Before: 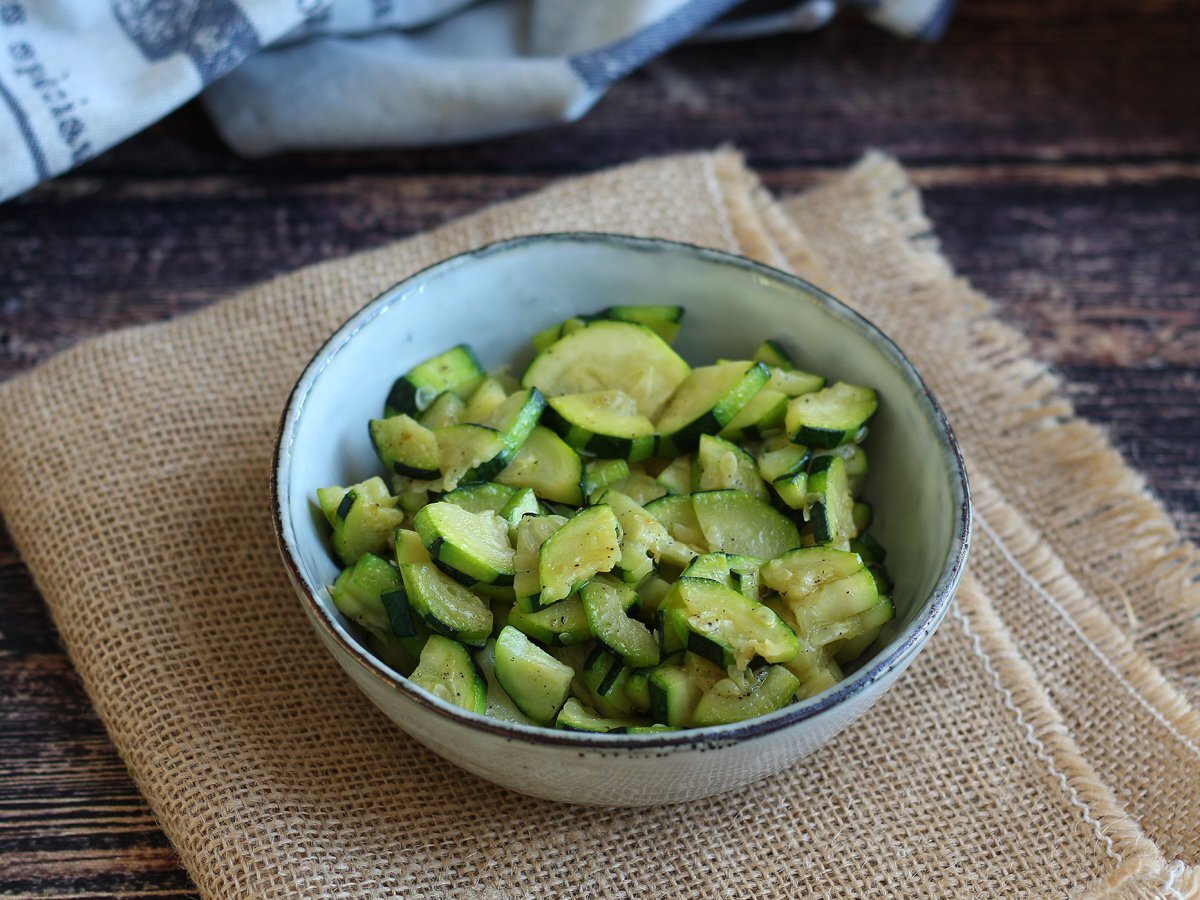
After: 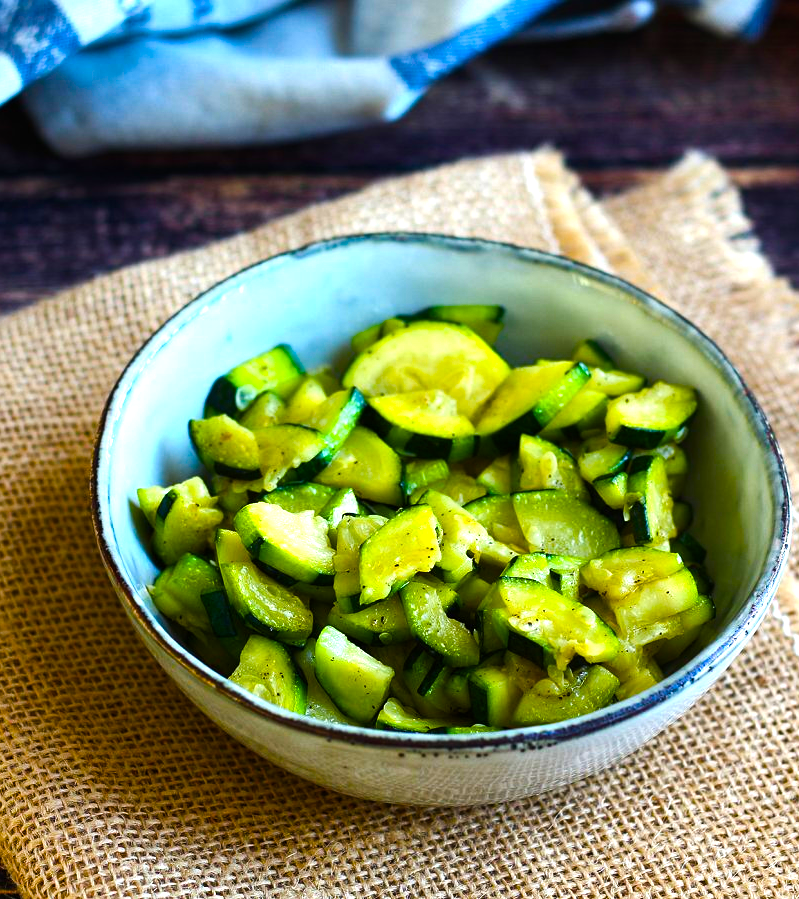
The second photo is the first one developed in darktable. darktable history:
crop and rotate: left 15.055%, right 18.278%
tone equalizer: -8 EV -0.75 EV, -7 EV -0.7 EV, -6 EV -0.6 EV, -5 EV -0.4 EV, -3 EV 0.4 EV, -2 EV 0.6 EV, -1 EV 0.7 EV, +0 EV 0.75 EV, edges refinement/feathering 500, mask exposure compensation -1.57 EV, preserve details no
color balance rgb: linear chroma grading › shadows 10%, linear chroma grading › highlights 10%, linear chroma grading › global chroma 15%, linear chroma grading › mid-tones 15%, perceptual saturation grading › global saturation 40%, perceptual saturation grading › highlights -25%, perceptual saturation grading › mid-tones 35%, perceptual saturation grading › shadows 35%, perceptual brilliance grading › global brilliance 11.29%, global vibrance 11.29%
